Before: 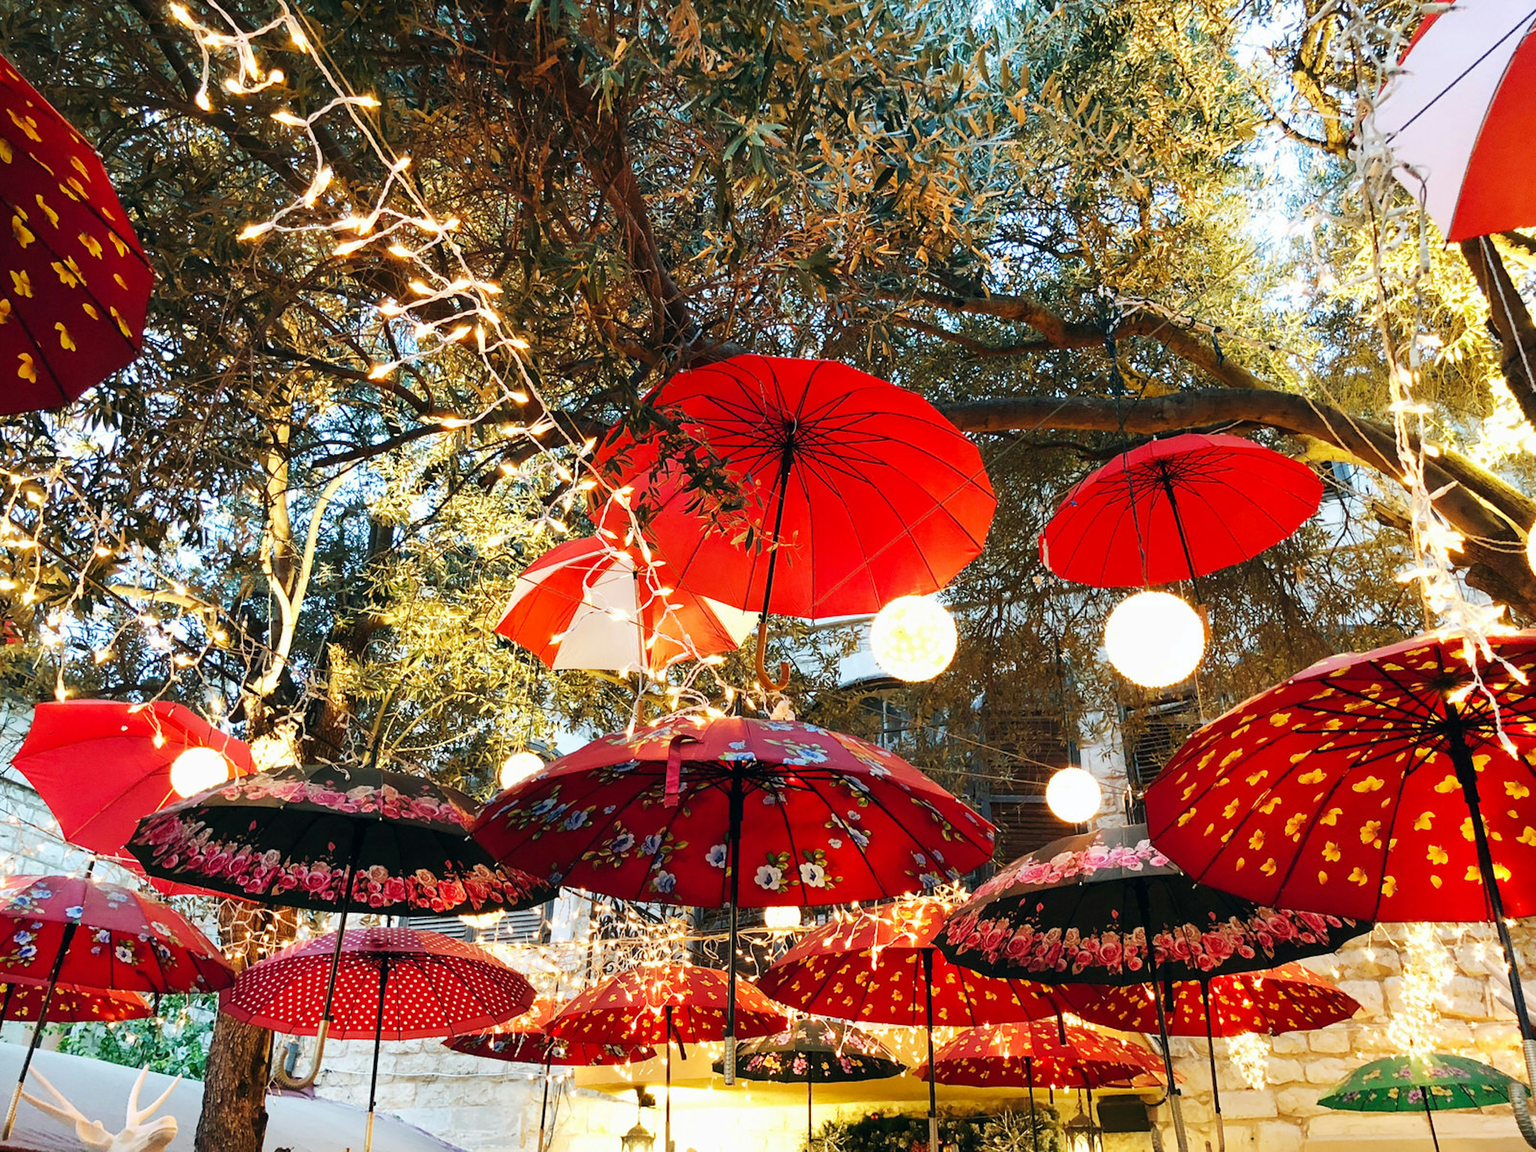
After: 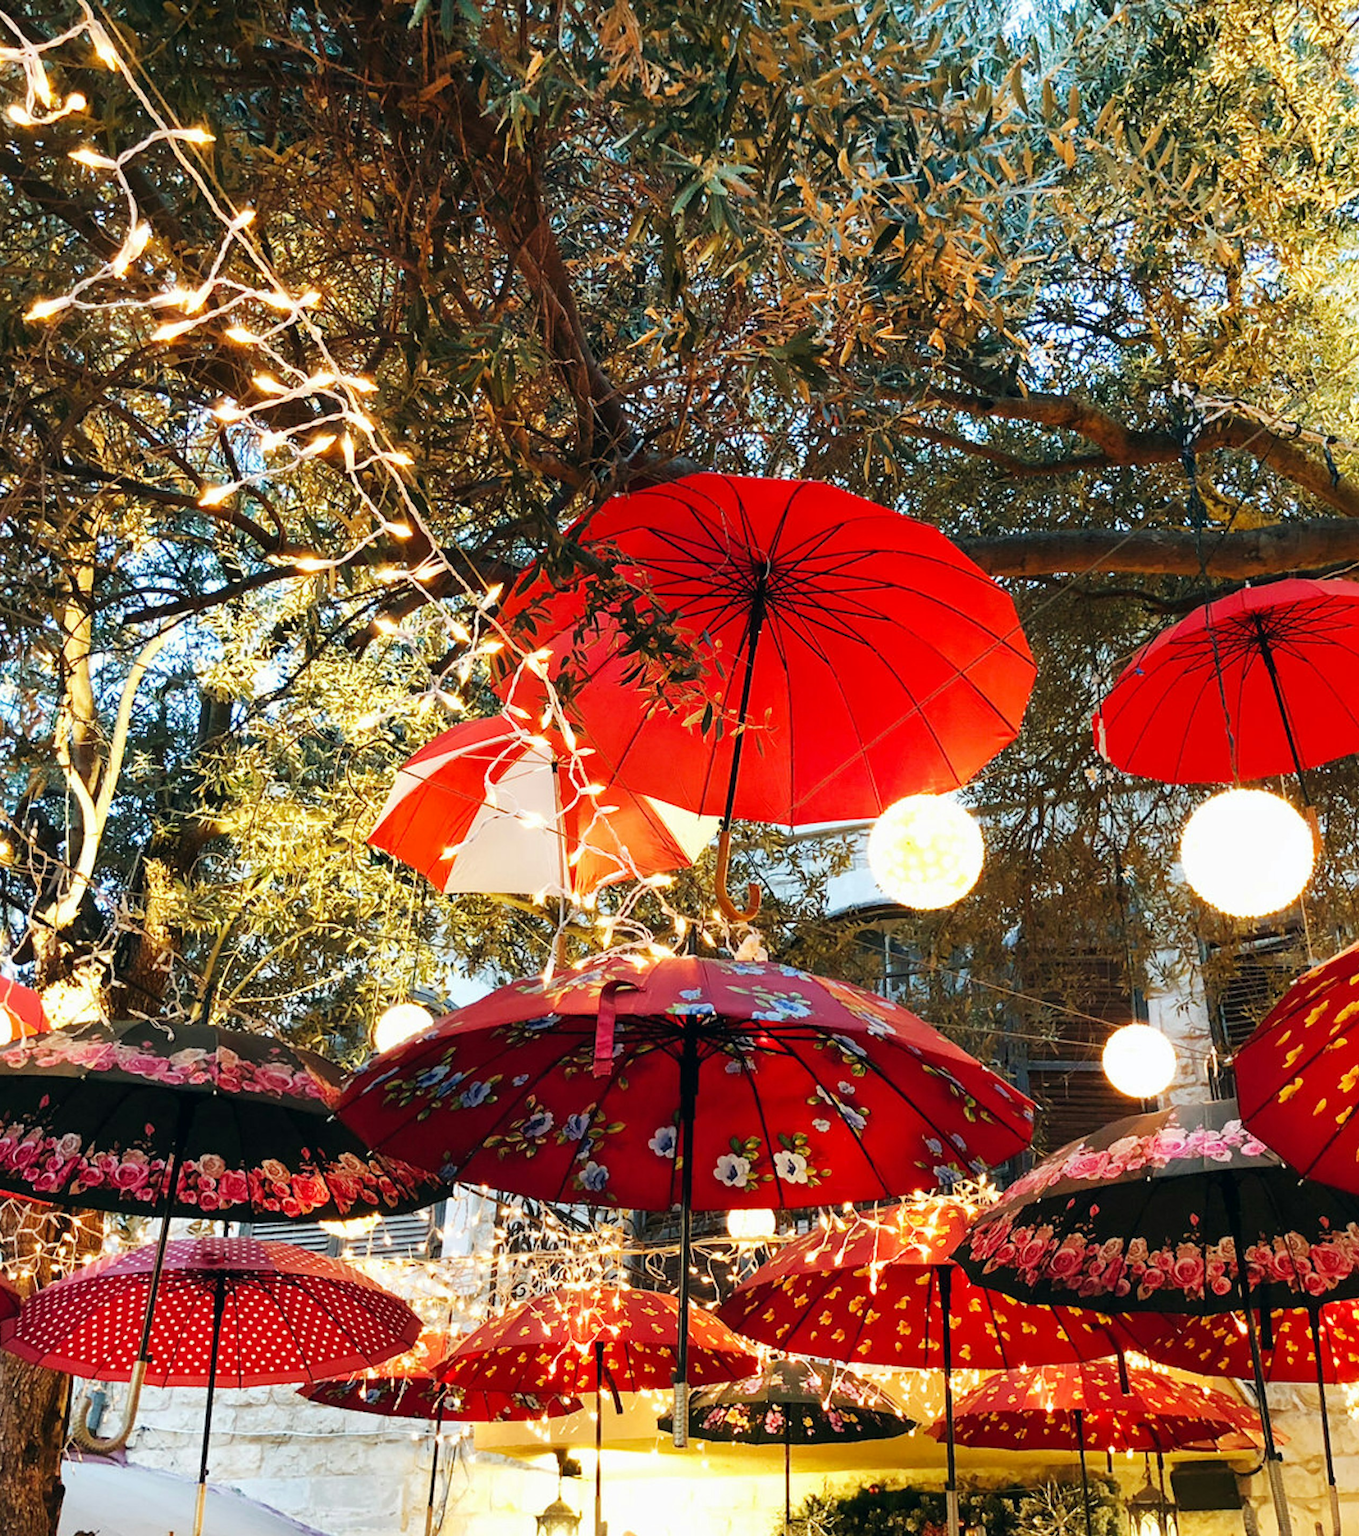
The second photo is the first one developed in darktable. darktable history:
crop and rotate: left 14.298%, right 19.345%
